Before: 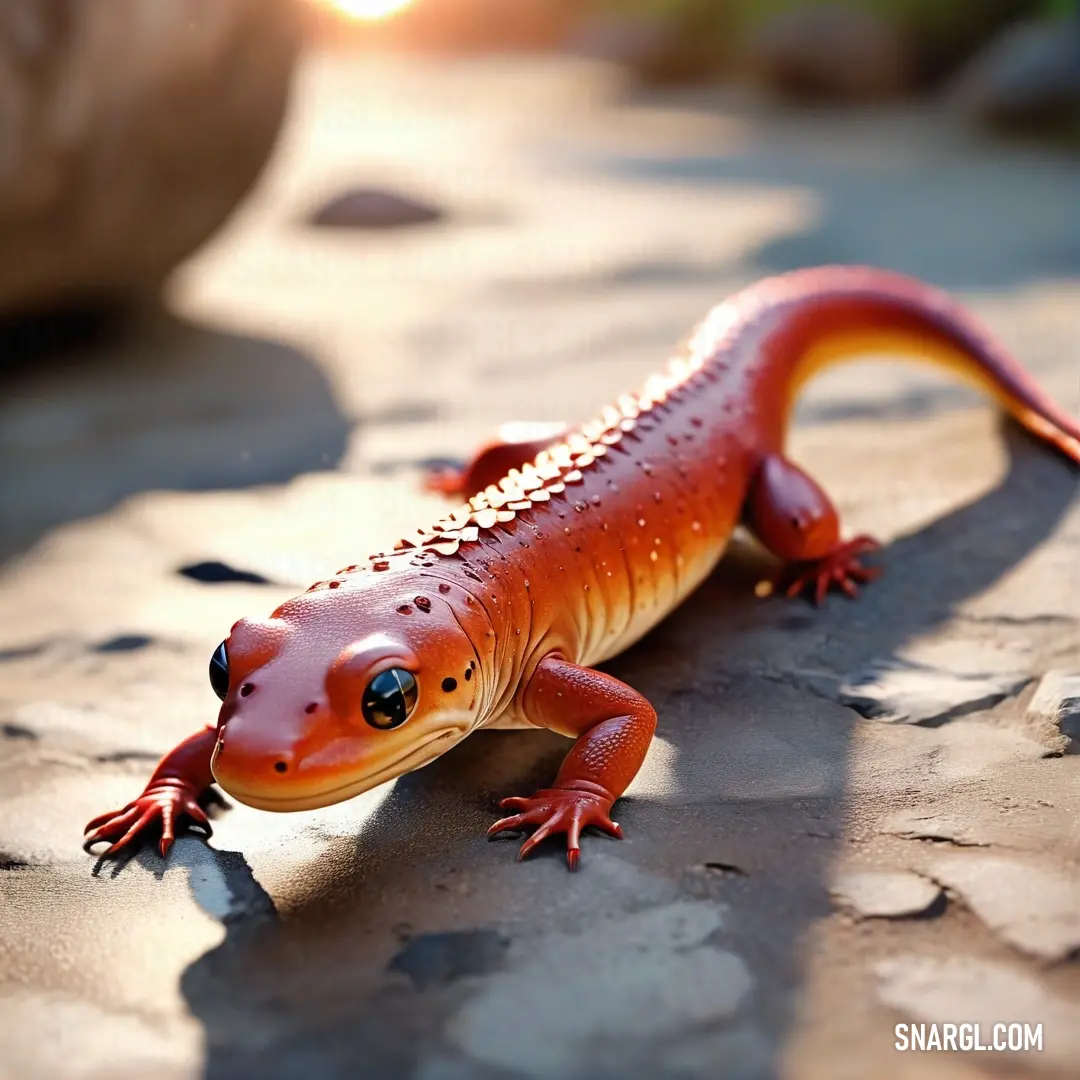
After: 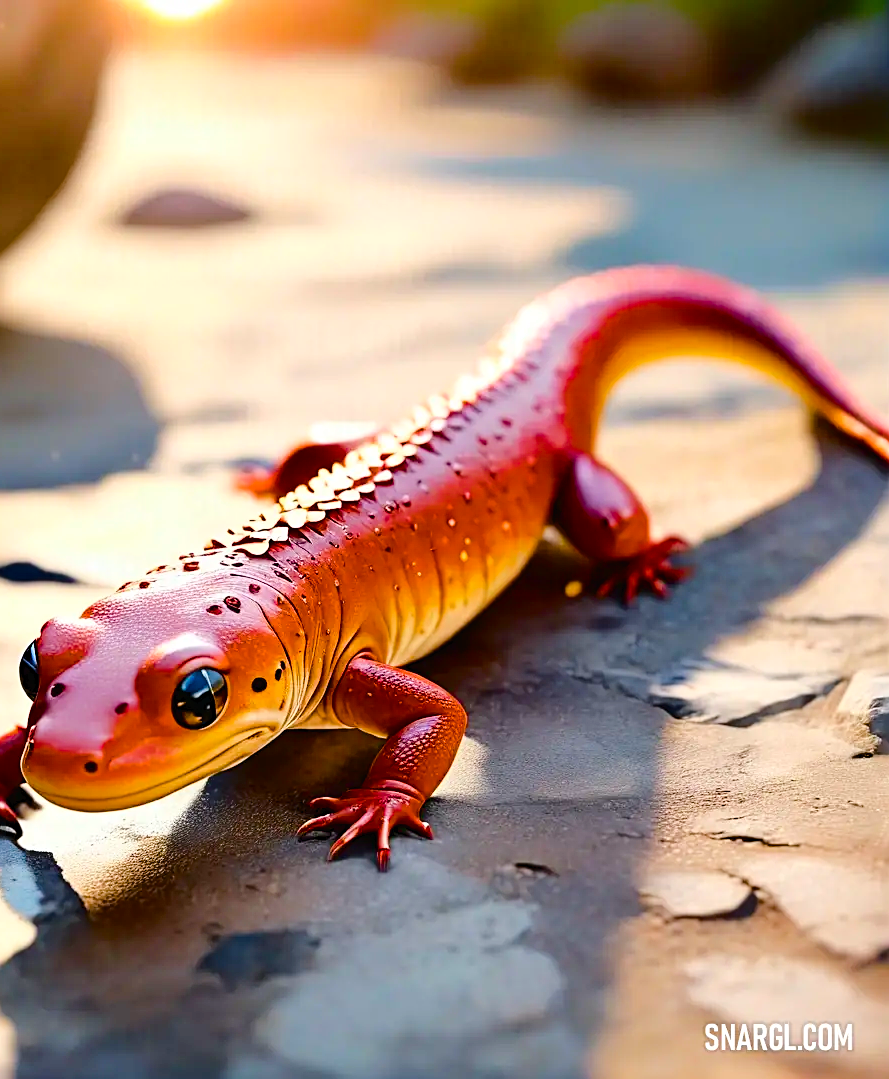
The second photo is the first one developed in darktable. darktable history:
sharpen: radius 2.127, amount 0.383, threshold 0.247
crop: left 17.667%, bottom 0.019%
tone curve: curves: ch0 [(0, 0) (0.003, 0.015) (0.011, 0.019) (0.025, 0.027) (0.044, 0.041) (0.069, 0.055) (0.1, 0.079) (0.136, 0.099) (0.177, 0.149) (0.224, 0.216) (0.277, 0.292) (0.335, 0.383) (0.399, 0.474) (0.468, 0.556) (0.543, 0.632) (0.623, 0.711) (0.709, 0.789) (0.801, 0.871) (0.898, 0.944) (1, 1)], color space Lab, independent channels, preserve colors none
color balance rgb: shadows lift › hue 85.11°, linear chroma grading › global chroma 14.649%, perceptual saturation grading › global saturation 20%, perceptual saturation grading › highlights 2.056%, perceptual saturation grading › shadows 49.999%, perceptual brilliance grading › global brilliance 2.791%, perceptual brilliance grading › highlights -2.892%, perceptual brilliance grading › shadows 2.512%
tone equalizer: mask exposure compensation -0.491 EV
